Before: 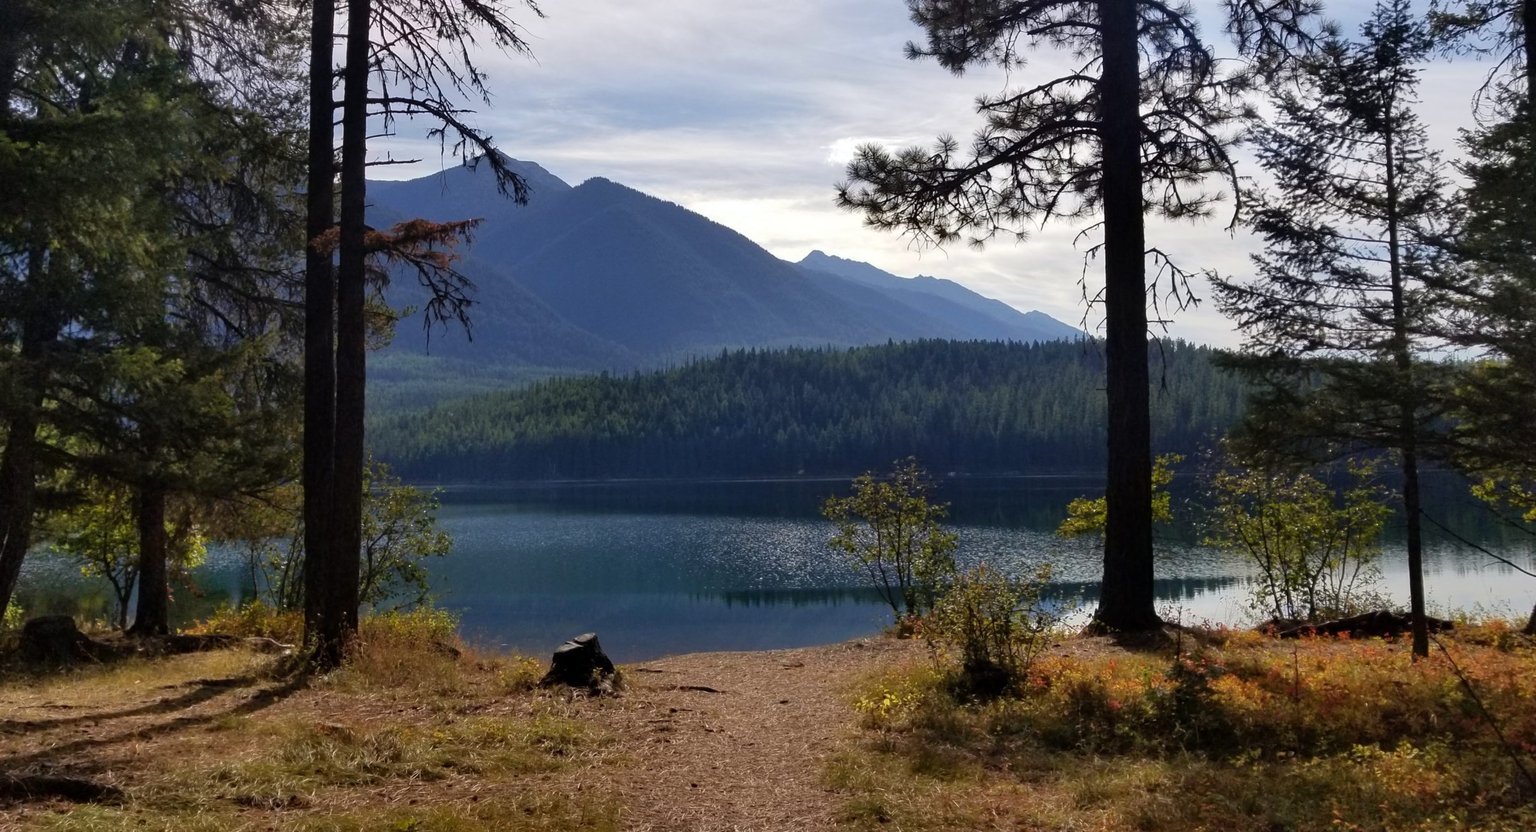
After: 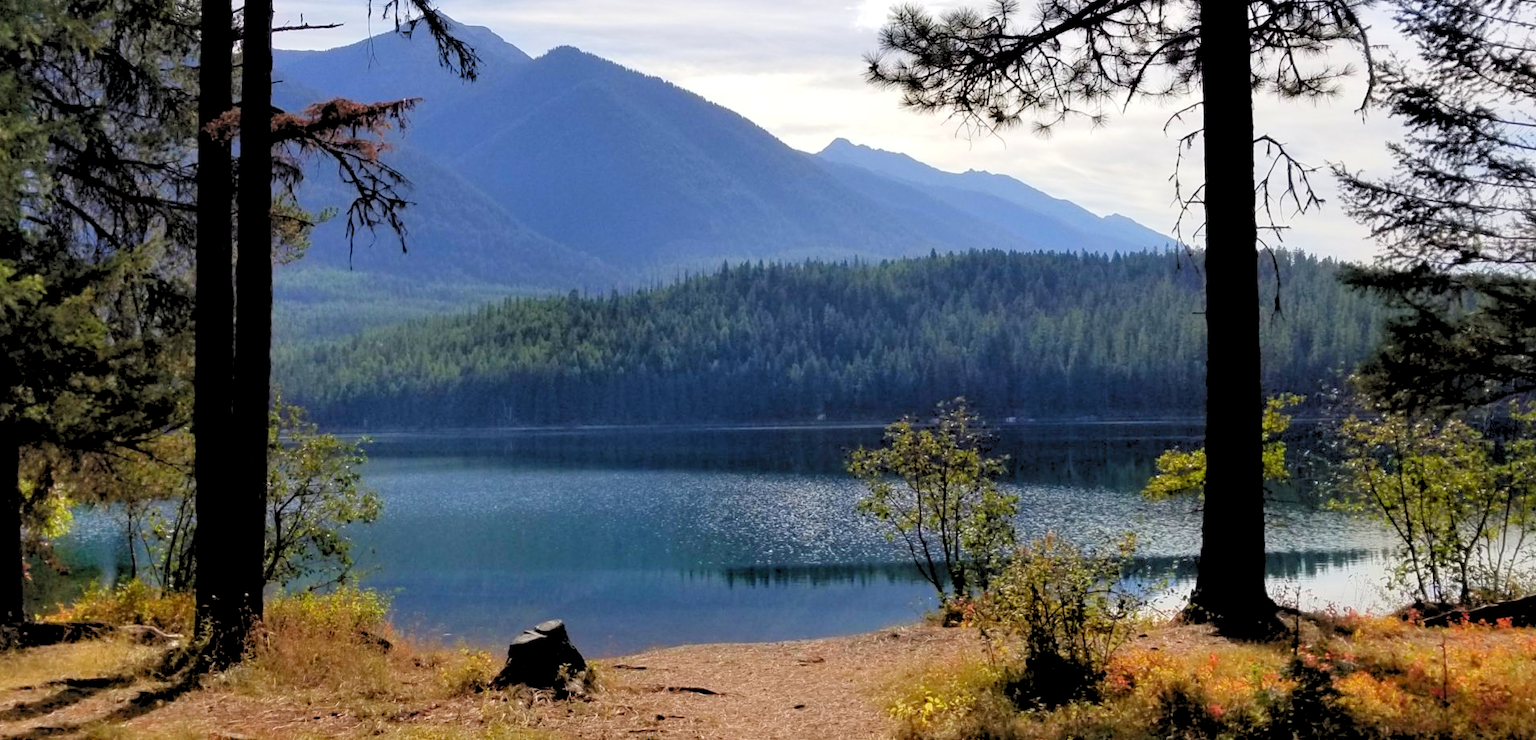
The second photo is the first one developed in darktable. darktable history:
crop: left 9.712%, top 16.928%, right 10.845%, bottom 12.332%
levels: levels [0.093, 0.434, 0.988]
